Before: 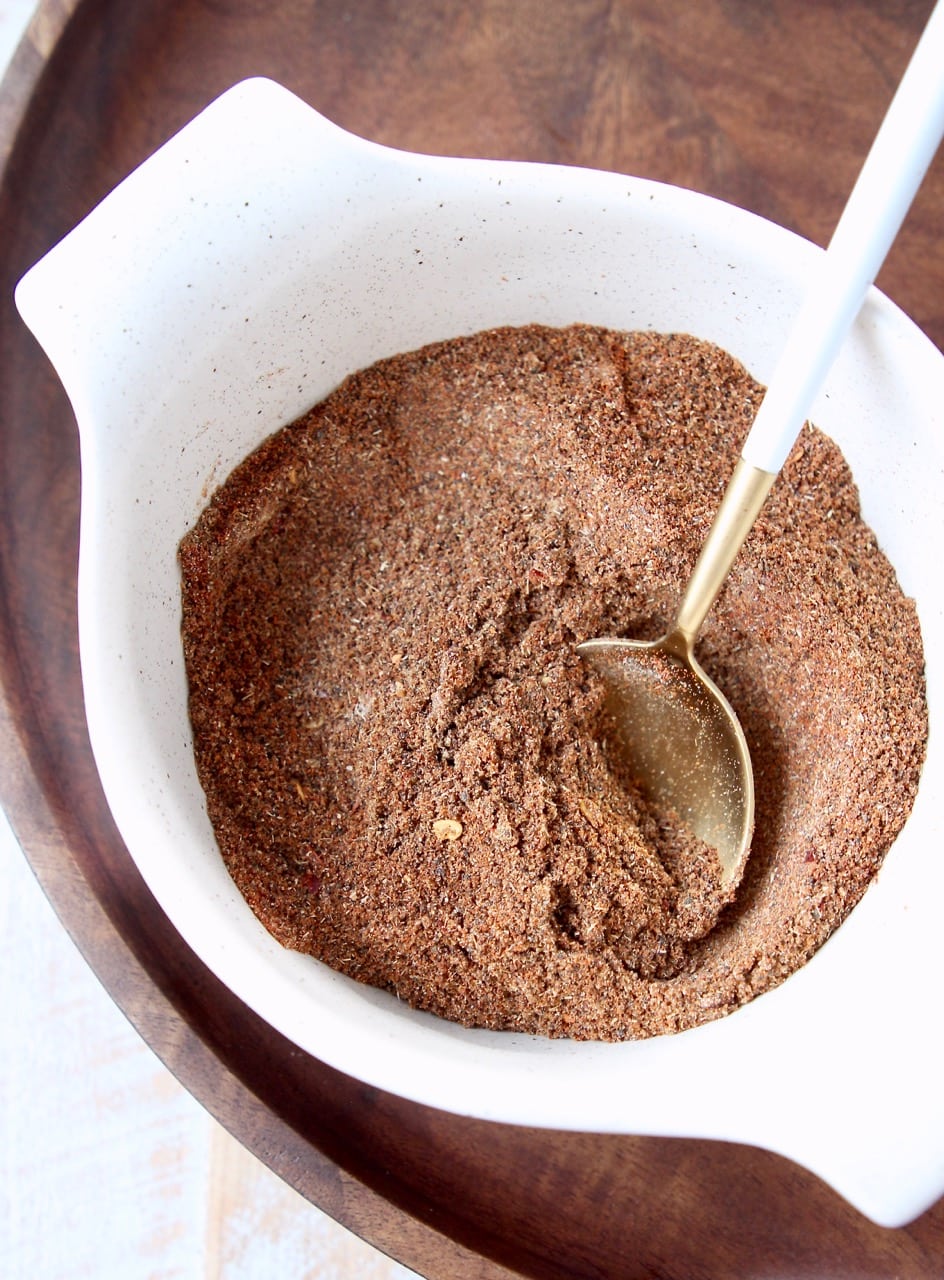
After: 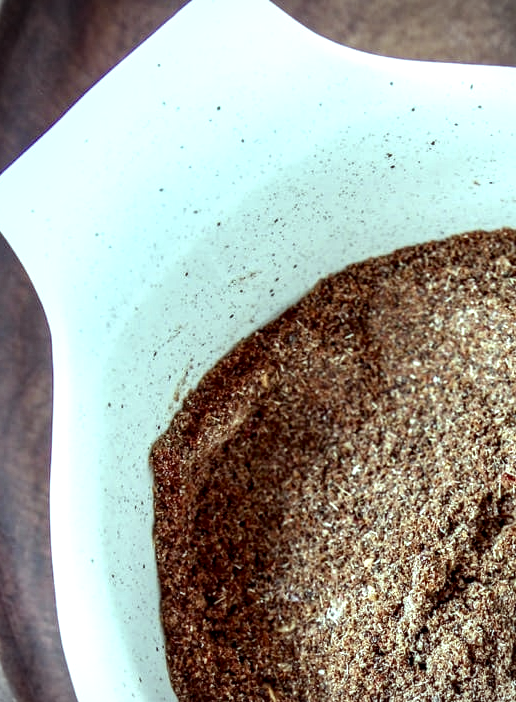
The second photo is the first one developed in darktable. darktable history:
vignetting: fall-off start 91.19%
crop and rotate: left 3.047%, top 7.509%, right 42.236%, bottom 37.598%
color balance: mode lift, gamma, gain (sRGB), lift [0.997, 0.979, 1.021, 1.011], gamma [1, 1.084, 0.916, 0.998], gain [1, 0.87, 1.13, 1.101], contrast 4.55%, contrast fulcrum 38.24%, output saturation 104.09%
local contrast: highlights 19%, detail 186%
